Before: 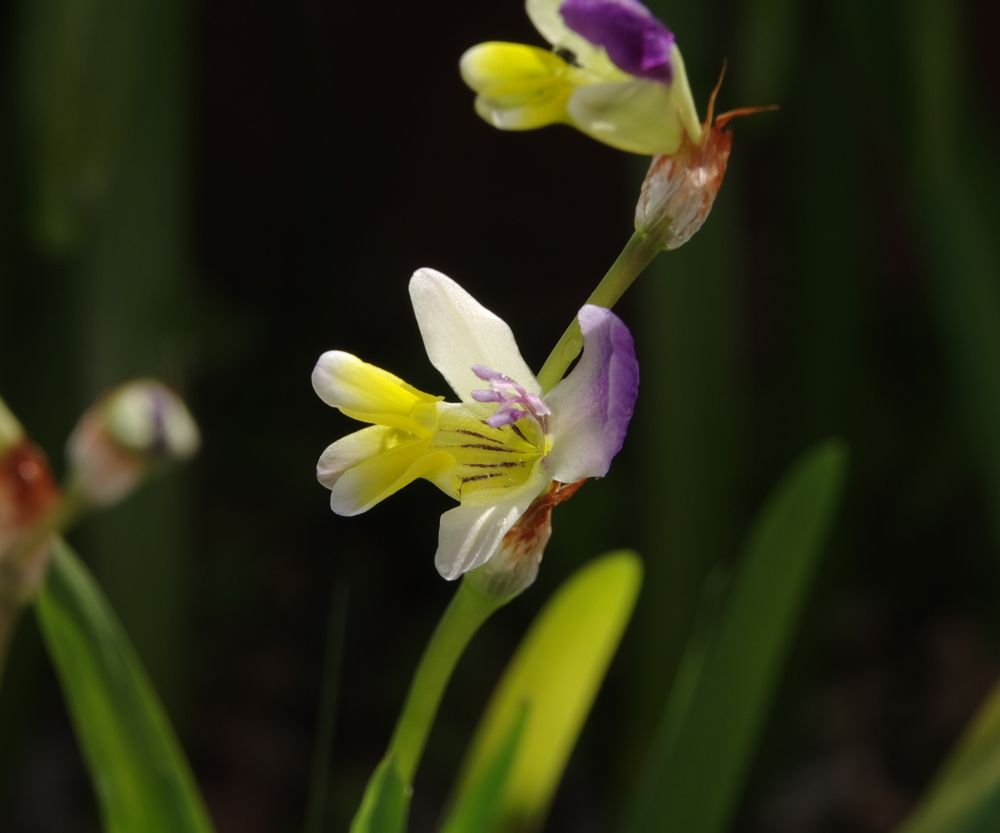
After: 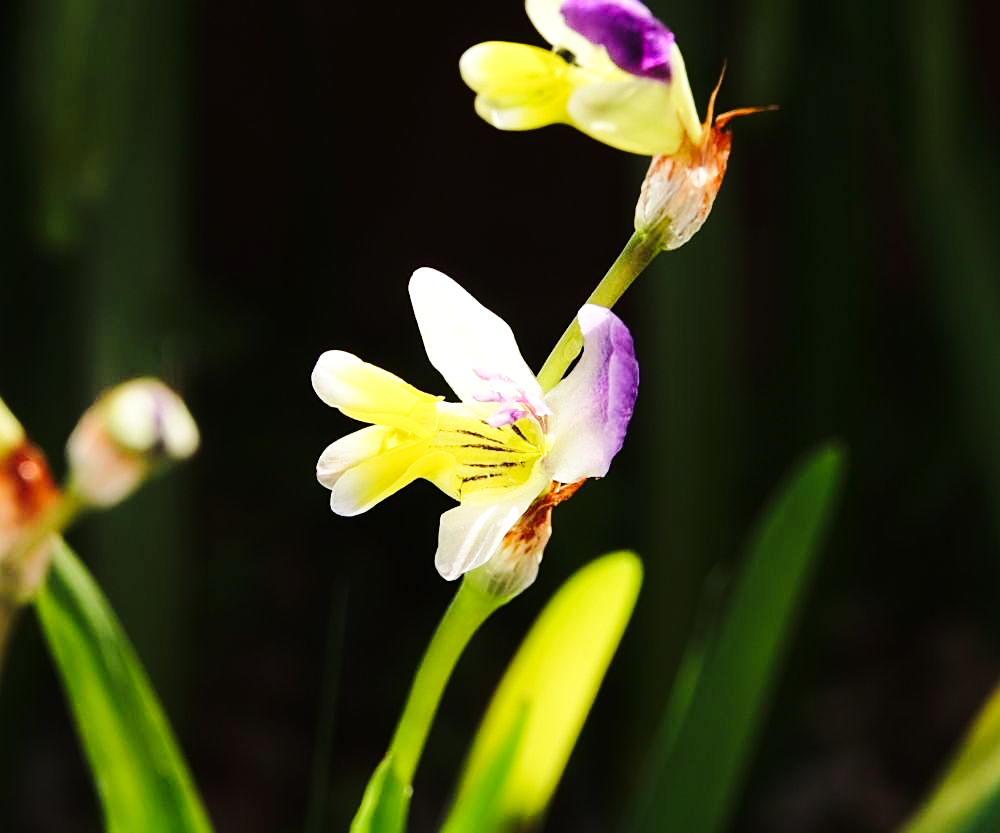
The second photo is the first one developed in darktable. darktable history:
tone curve: curves: ch0 [(0, 0.01) (0.037, 0.032) (0.131, 0.108) (0.275, 0.256) (0.483, 0.512) (0.61, 0.665) (0.696, 0.742) (0.792, 0.819) (0.911, 0.925) (0.997, 0.995)]; ch1 [(0, 0) (0.301, 0.3) (0.423, 0.421) (0.492, 0.488) (0.507, 0.503) (0.53, 0.532) (0.573, 0.586) (0.683, 0.702) (0.746, 0.77) (1, 1)]; ch2 [(0, 0) (0.246, 0.233) (0.36, 0.352) (0.415, 0.415) (0.485, 0.487) (0.502, 0.504) (0.525, 0.518) (0.539, 0.539) (0.587, 0.594) (0.636, 0.652) (0.711, 0.729) (0.845, 0.855) (0.998, 0.977)], color space Lab, linked channels, preserve colors none
tone equalizer: -8 EV -0.409 EV, -7 EV -0.411 EV, -6 EV -0.314 EV, -5 EV -0.261 EV, -3 EV 0.247 EV, -2 EV 0.324 EV, -1 EV 0.38 EV, +0 EV 0.396 EV, mask exposure compensation -0.488 EV
sharpen: on, module defaults
exposure: black level correction 0.001, exposure 0.499 EV, compensate highlight preservation false
base curve: curves: ch0 [(0, 0) (0.028, 0.03) (0.121, 0.232) (0.46, 0.748) (0.859, 0.968) (1, 1)], preserve colors none
